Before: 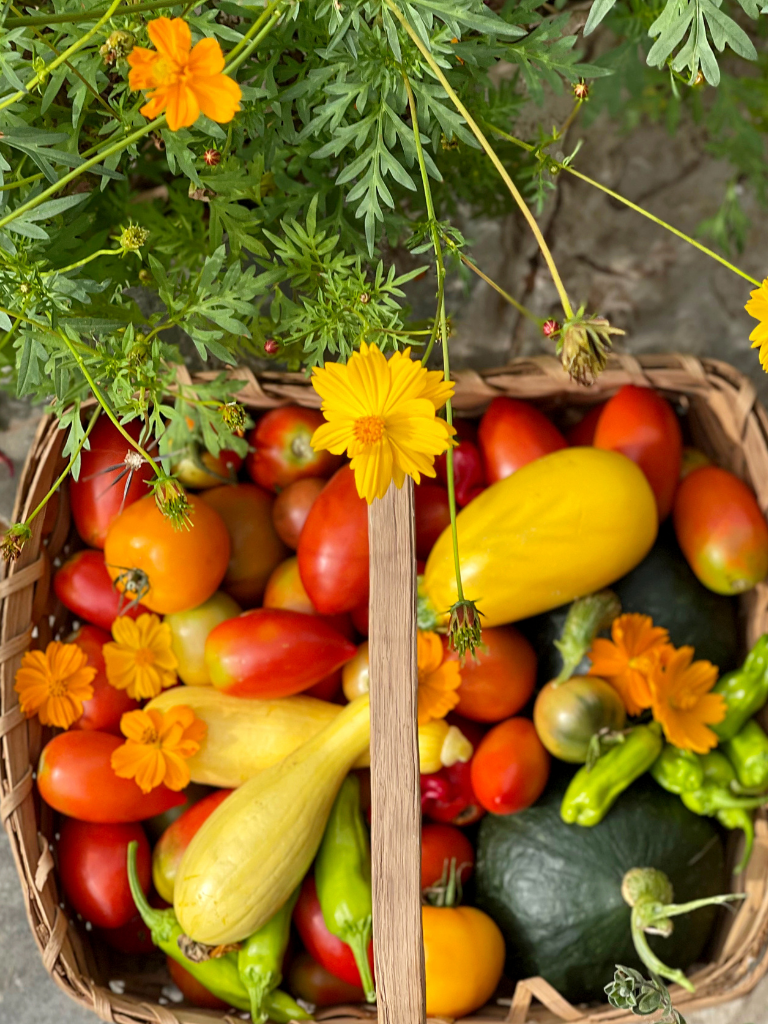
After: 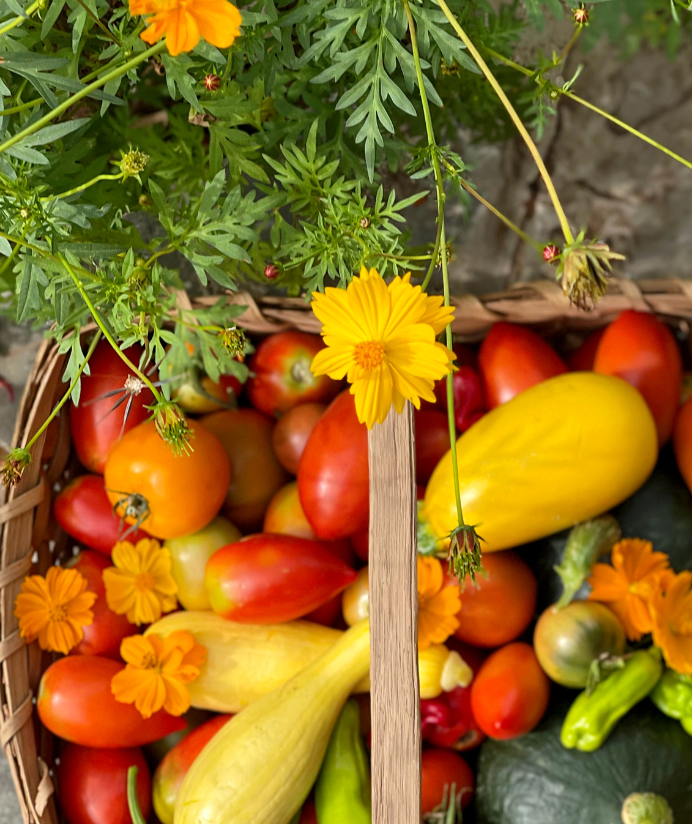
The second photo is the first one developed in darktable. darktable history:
crop: top 7.412%, right 9.83%, bottom 12.041%
tone equalizer: on, module defaults
